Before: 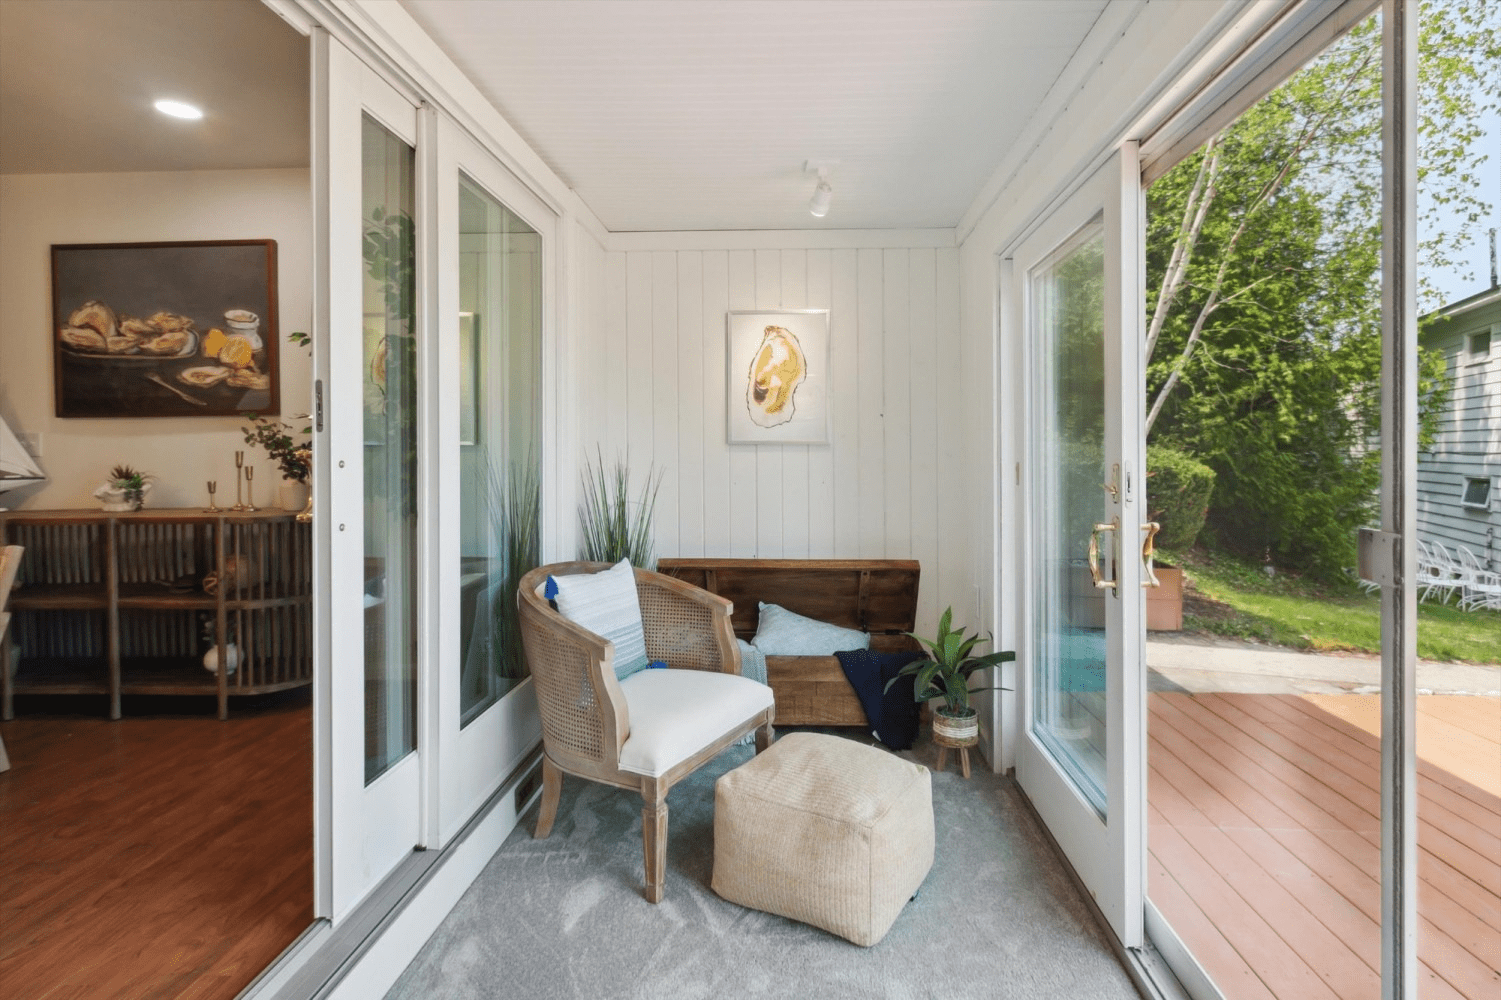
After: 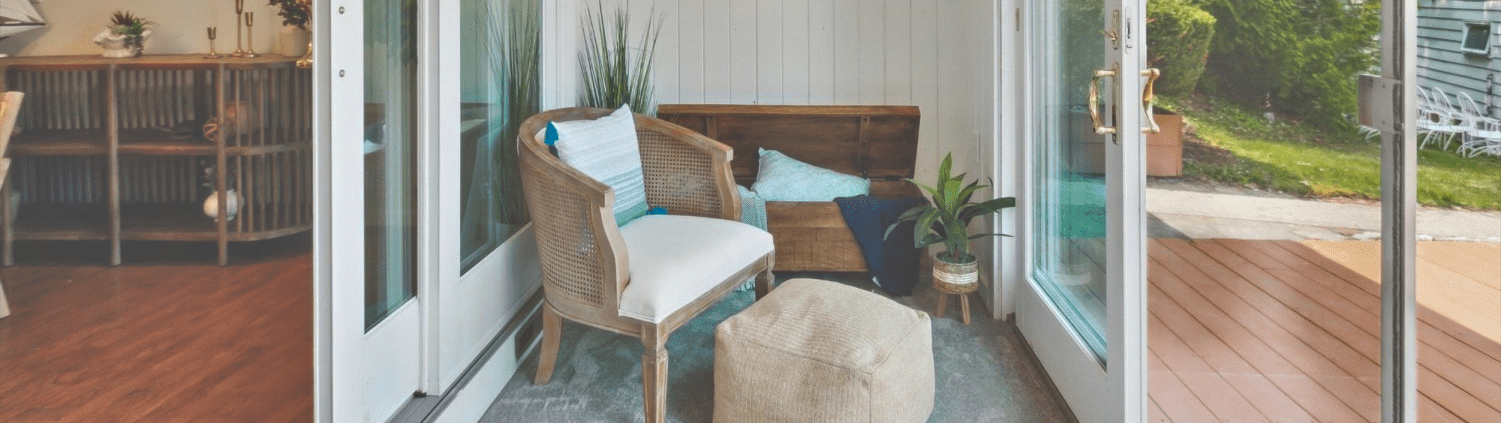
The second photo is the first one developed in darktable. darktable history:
color correction: highlights a* -0.154, highlights b* 0.112
color zones: curves: ch0 [(0.254, 0.492) (0.724, 0.62)]; ch1 [(0.25, 0.528) (0.719, 0.796)]; ch2 [(0, 0.472) (0.25, 0.5) (0.73, 0.184)]
local contrast: highlights 216%, shadows 120%, detail 140%, midtone range 0.254
crop: top 45.435%, bottom 12.179%
tone equalizer: -7 EV 0.158 EV, -6 EV 0.586 EV, -5 EV 1.19 EV, -4 EV 1.37 EV, -3 EV 1.15 EV, -2 EV 0.6 EV, -1 EV 0.147 EV
exposure: black level correction -0.036, exposure -0.495 EV, compensate highlight preservation false
contrast brightness saturation: saturation 0.096
